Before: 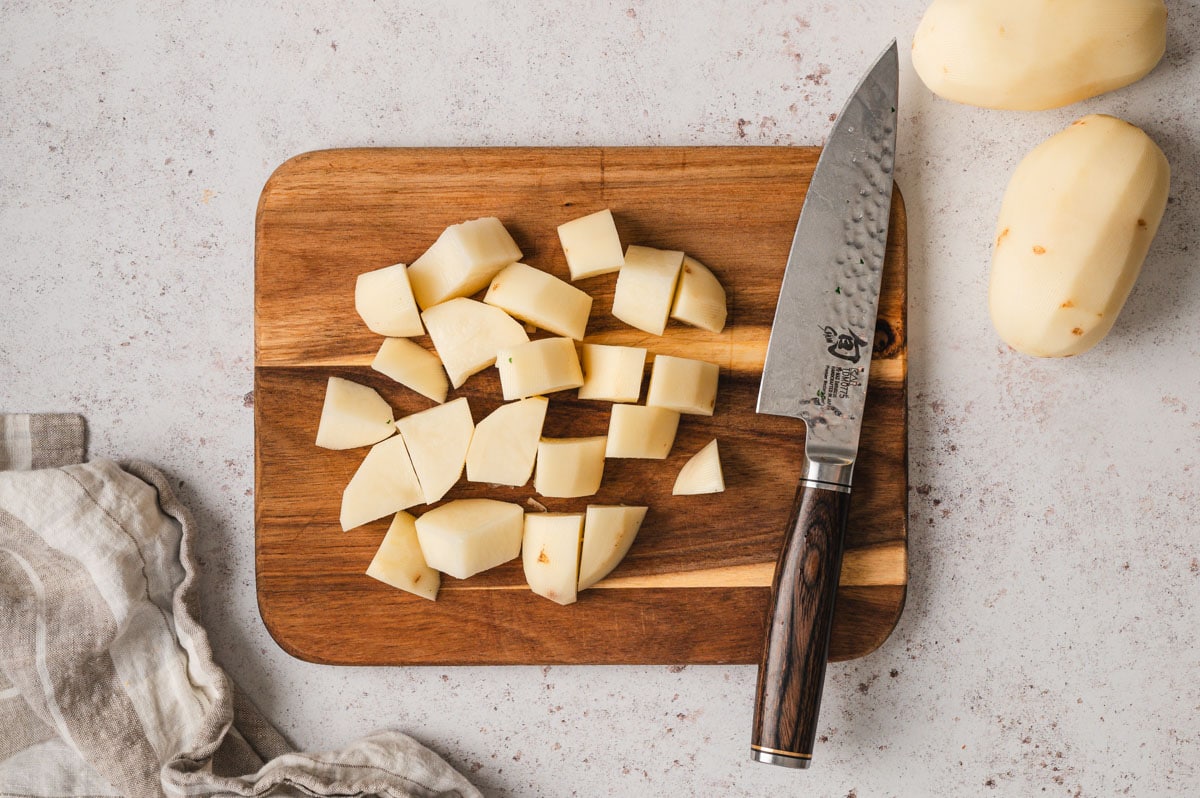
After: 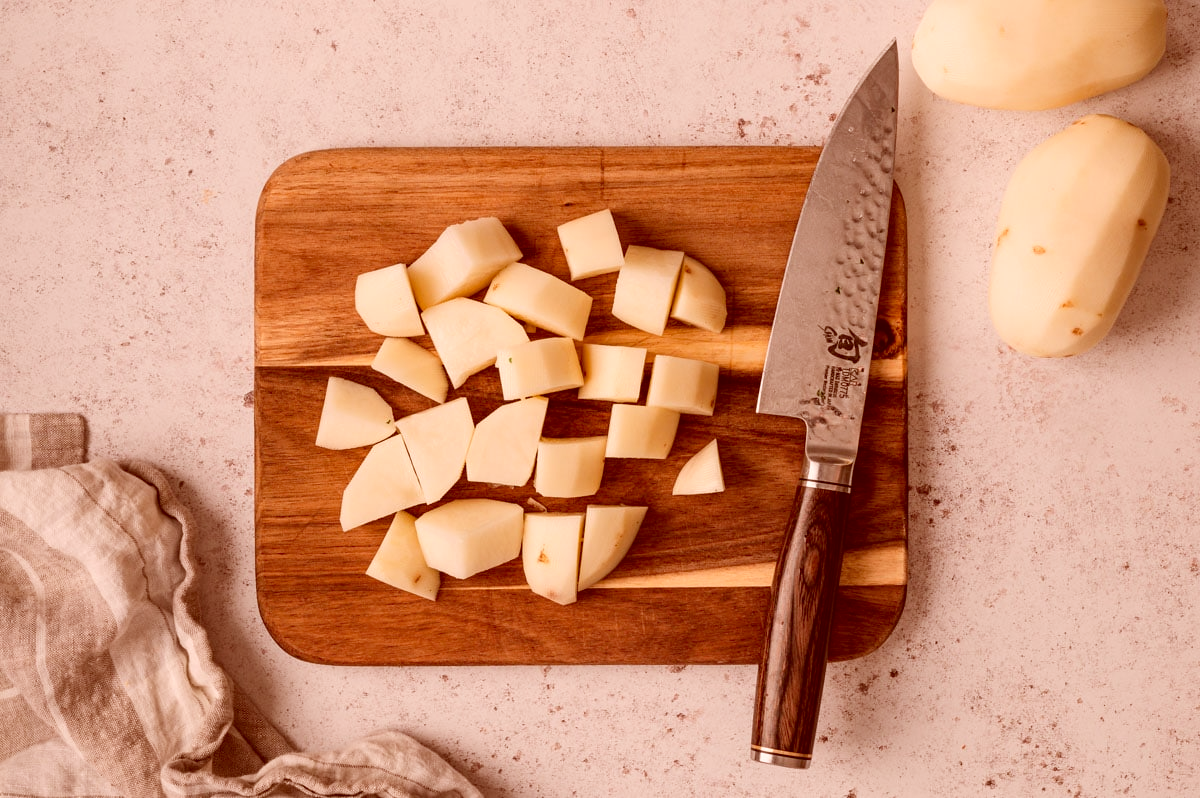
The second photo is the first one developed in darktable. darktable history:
color correction: highlights a* 9.47, highlights b* 8.71, shadows a* 39.26, shadows b* 39.44, saturation 0.796
